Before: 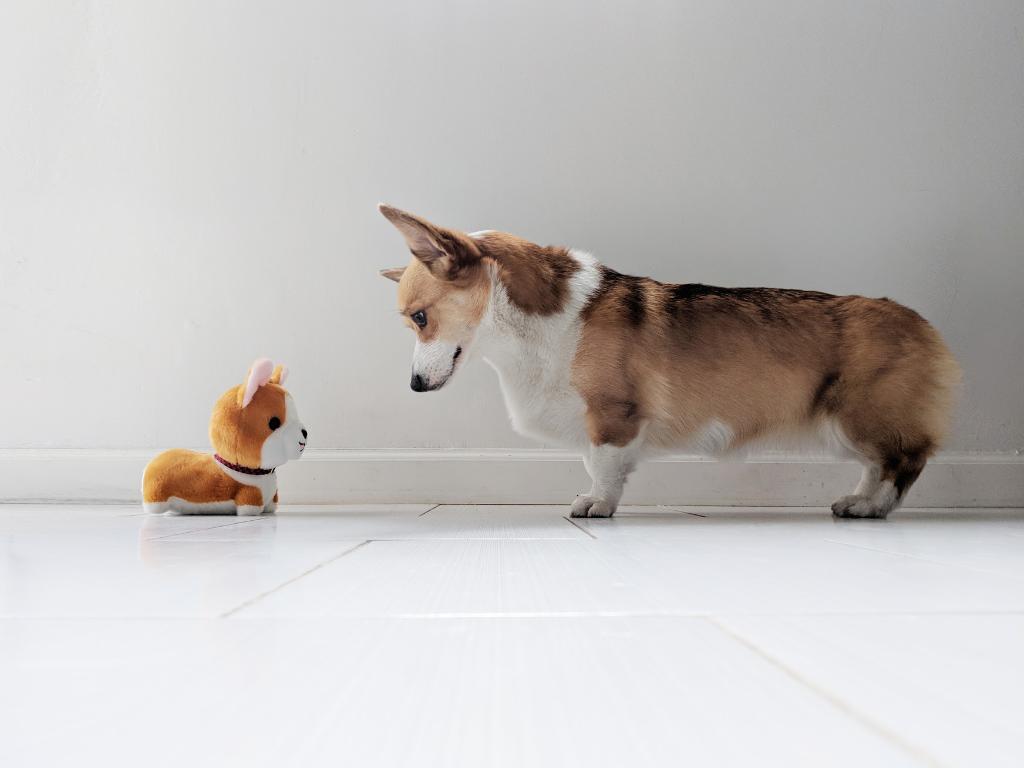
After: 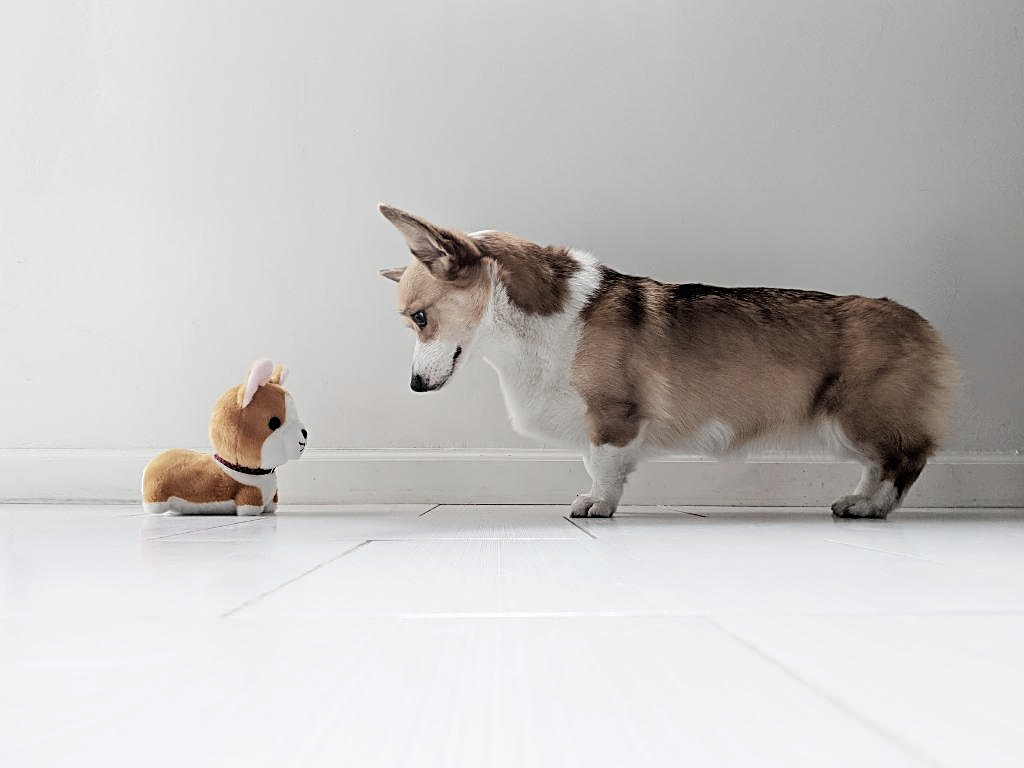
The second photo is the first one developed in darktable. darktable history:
sharpen: on, module defaults
contrast brightness saturation: contrast 0.103, saturation -0.363
